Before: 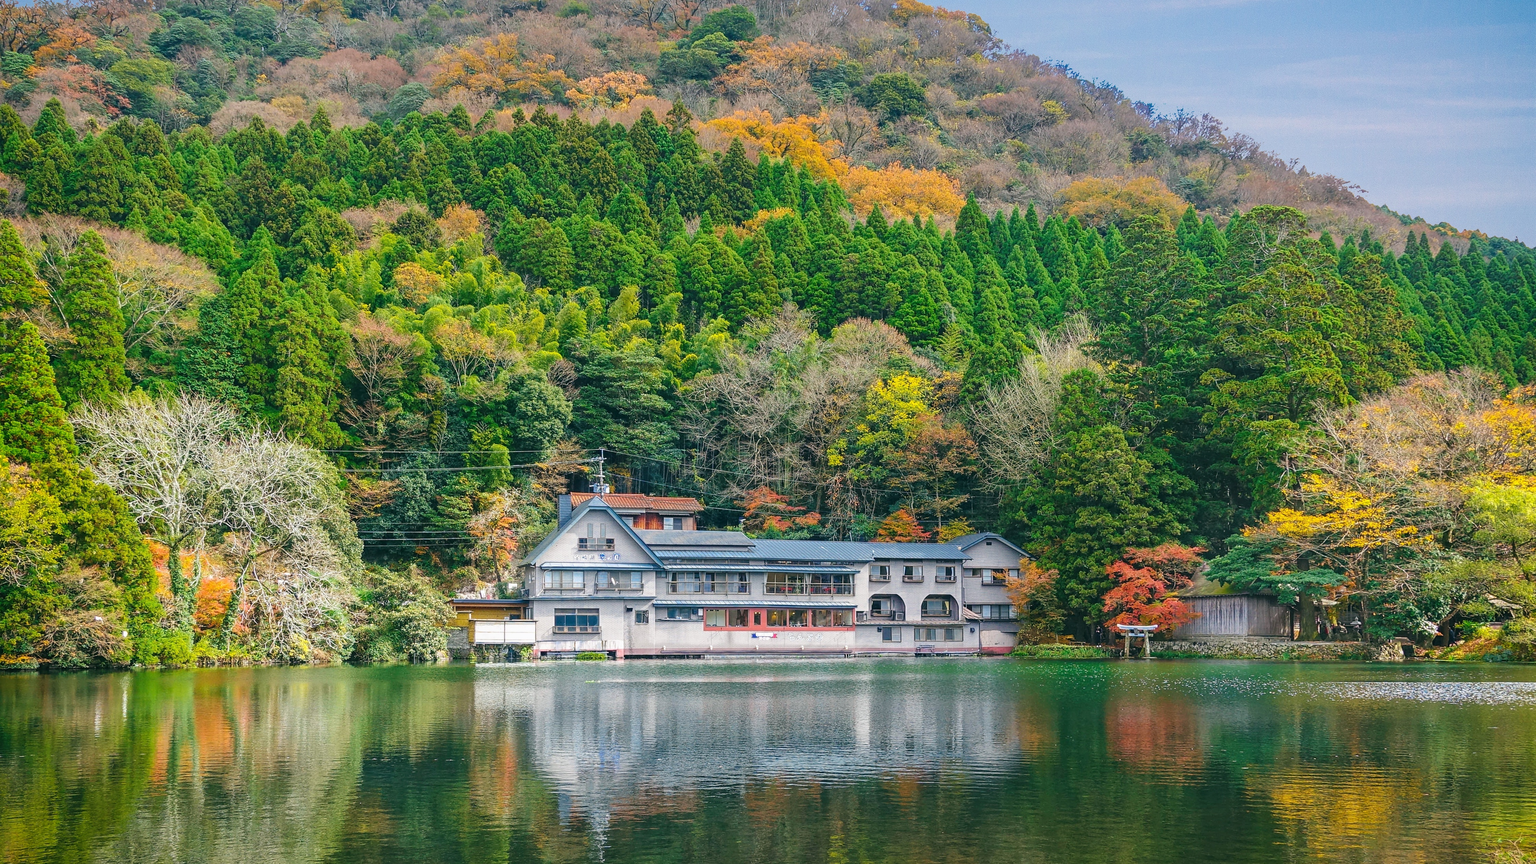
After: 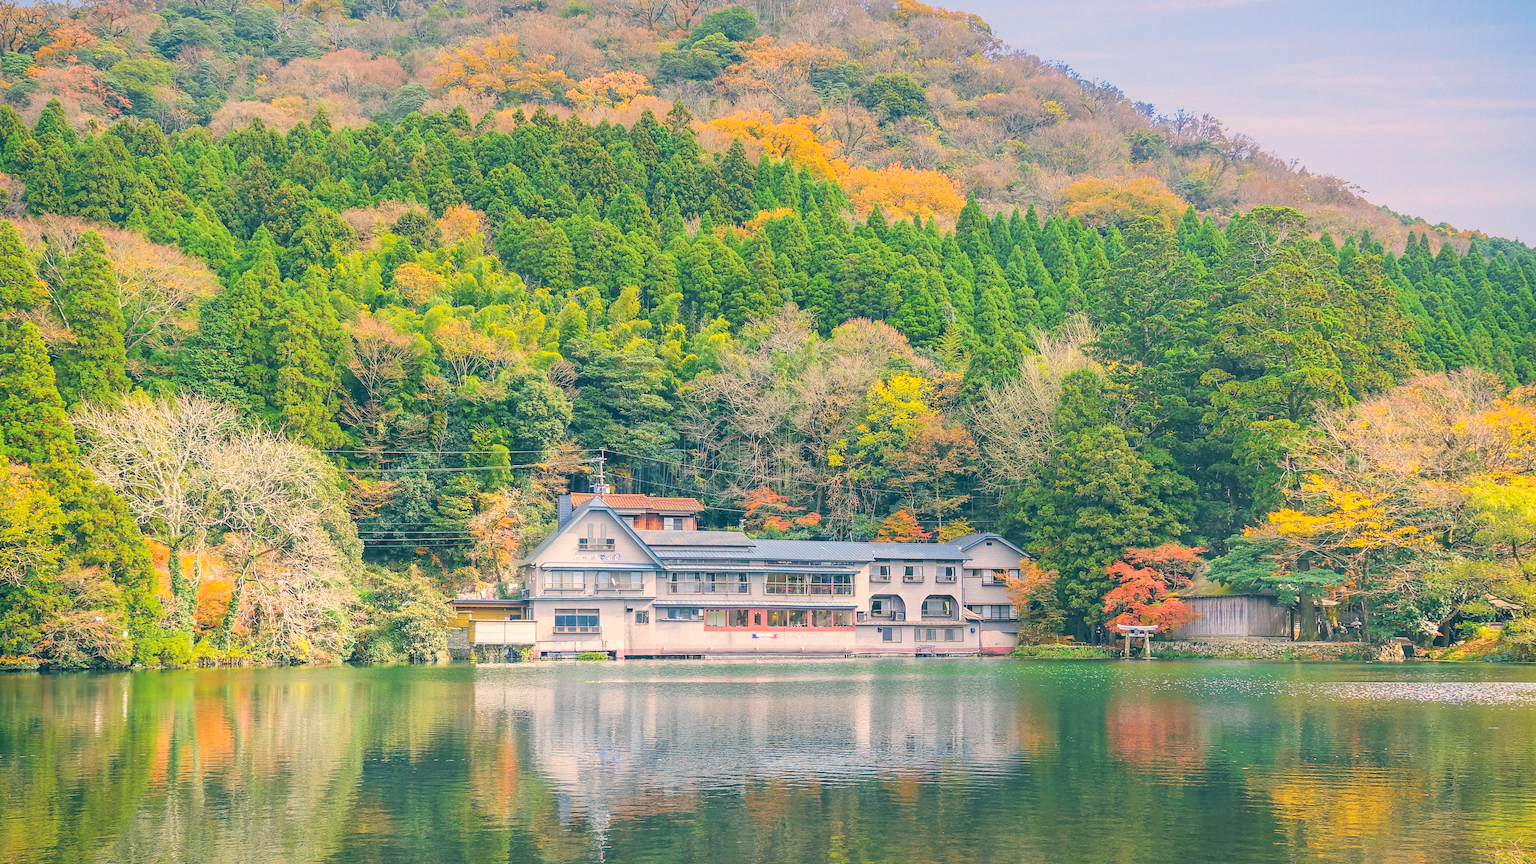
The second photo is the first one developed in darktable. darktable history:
contrast brightness saturation: brightness 0.28
color correction: highlights a* 10.32, highlights b* 14.66, shadows a* -9.59, shadows b* -15.02
